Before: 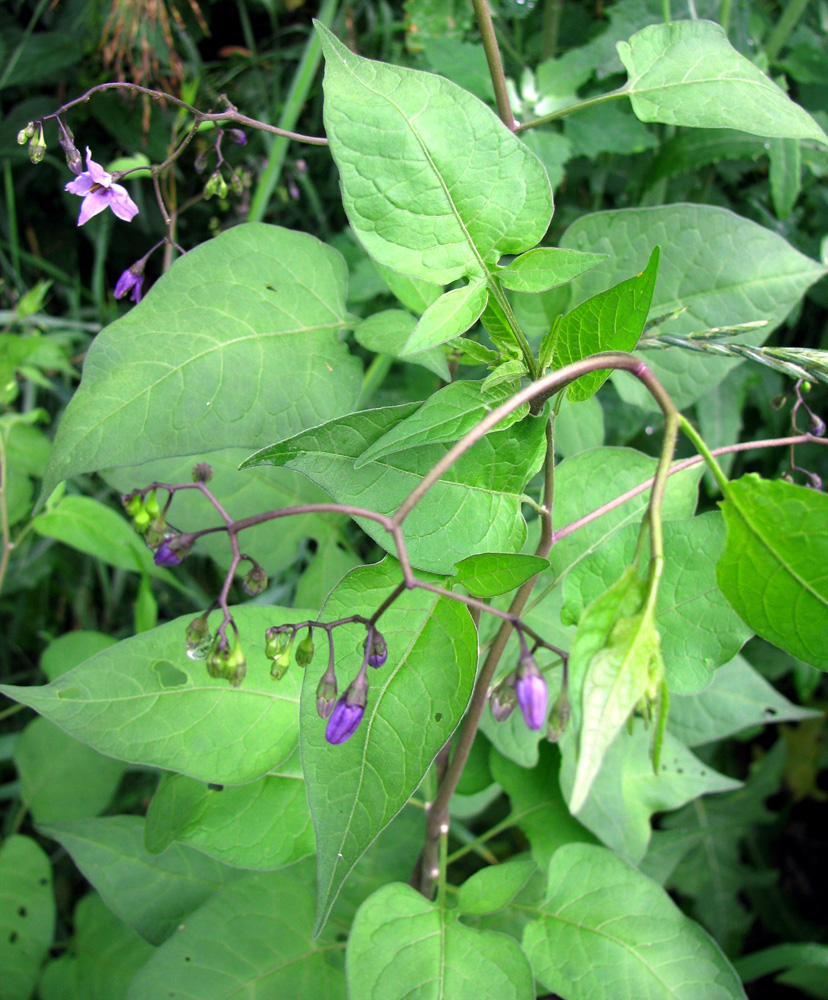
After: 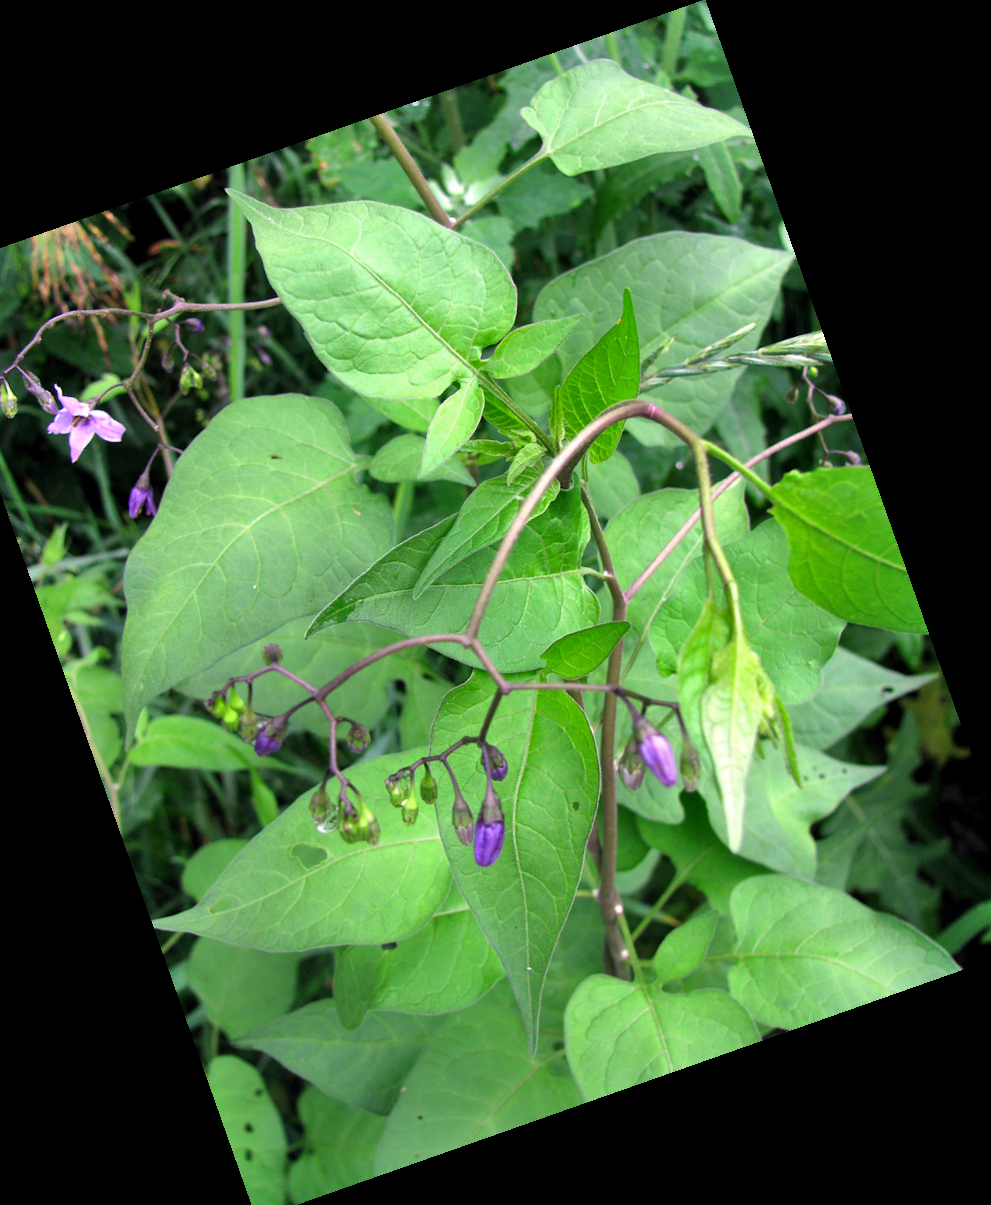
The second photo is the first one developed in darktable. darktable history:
crop and rotate: angle 19.43°, left 6.812%, right 4.125%, bottom 1.087%
shadows and highlights: low approximation 0.01, soften with gaussian
